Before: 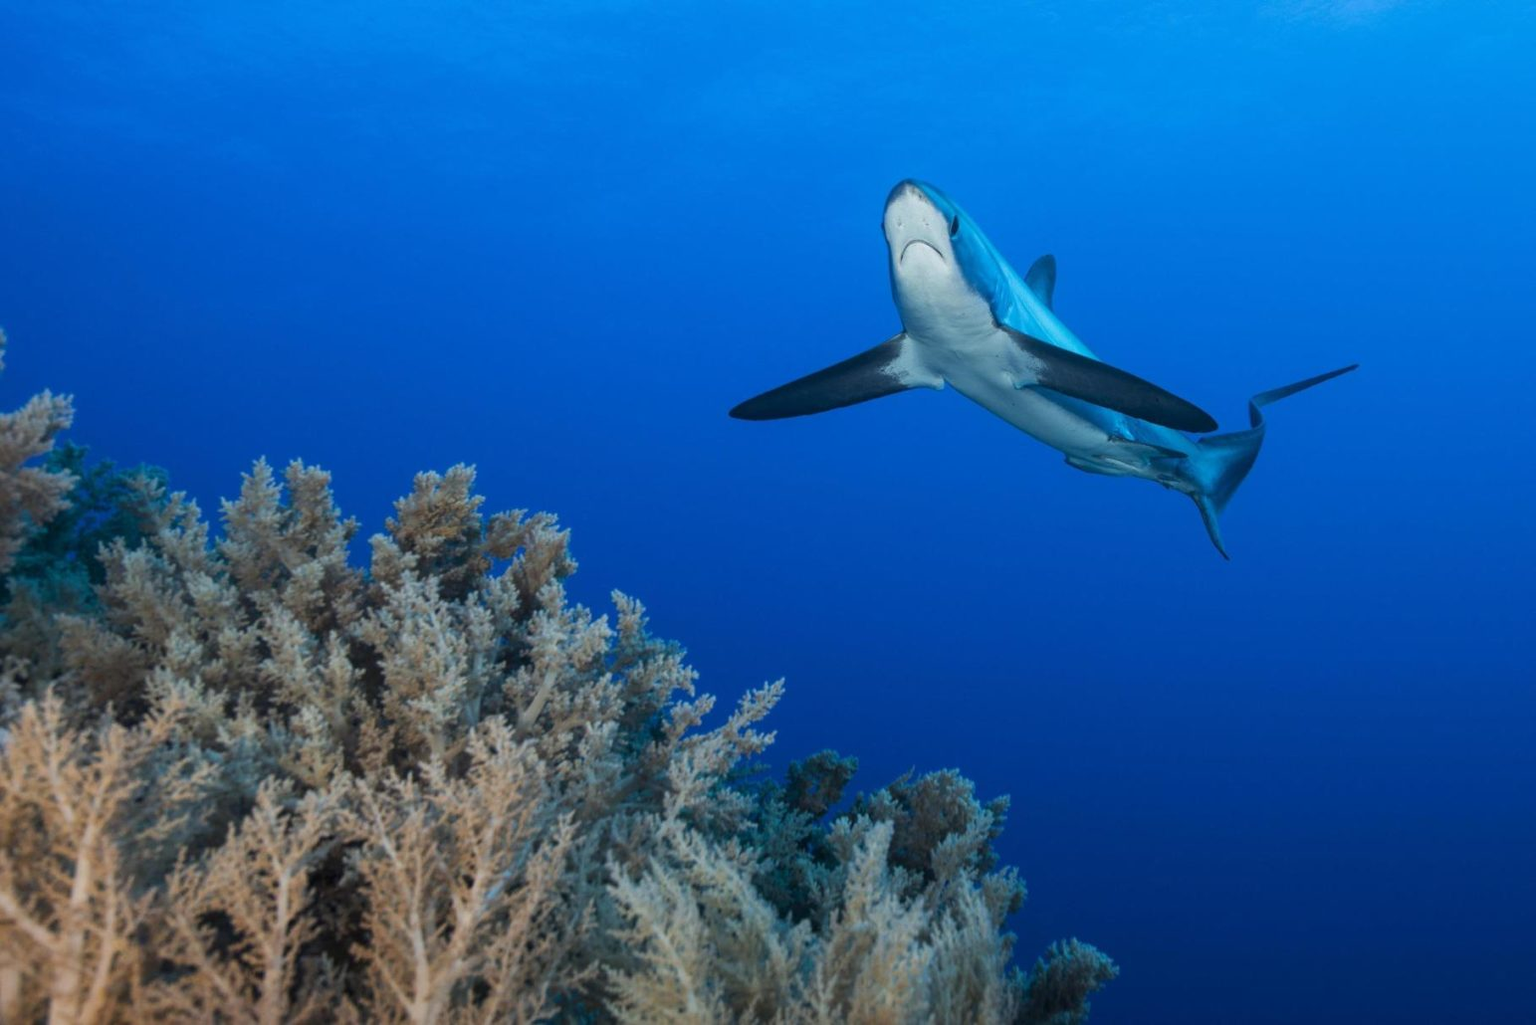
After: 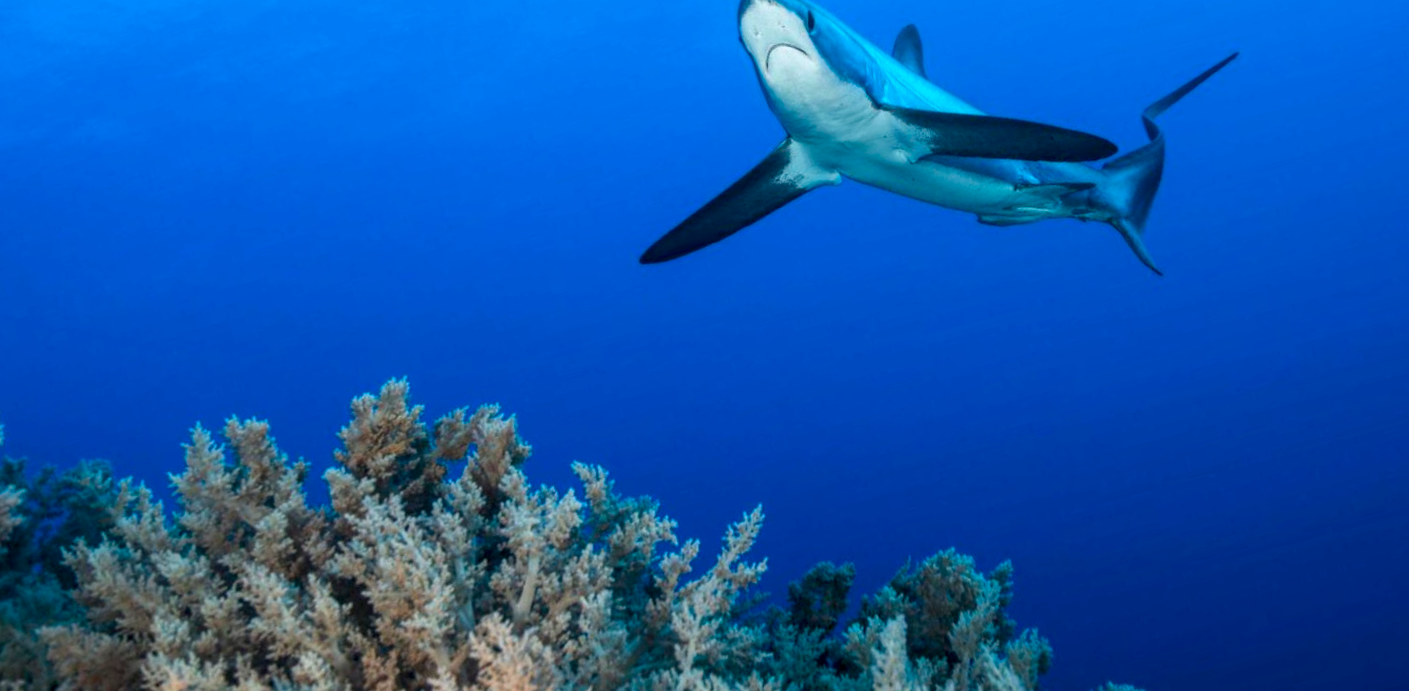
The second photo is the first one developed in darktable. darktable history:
contrast brightness saturation: contrast 0.1, brightness 0.03, saturation 0.09
rotate and perspective: rotation -14.8°, crop left 0.1, crop right 0.903, crop top 0.25, crop bottom 0.748
local contrast: on, module defaults
